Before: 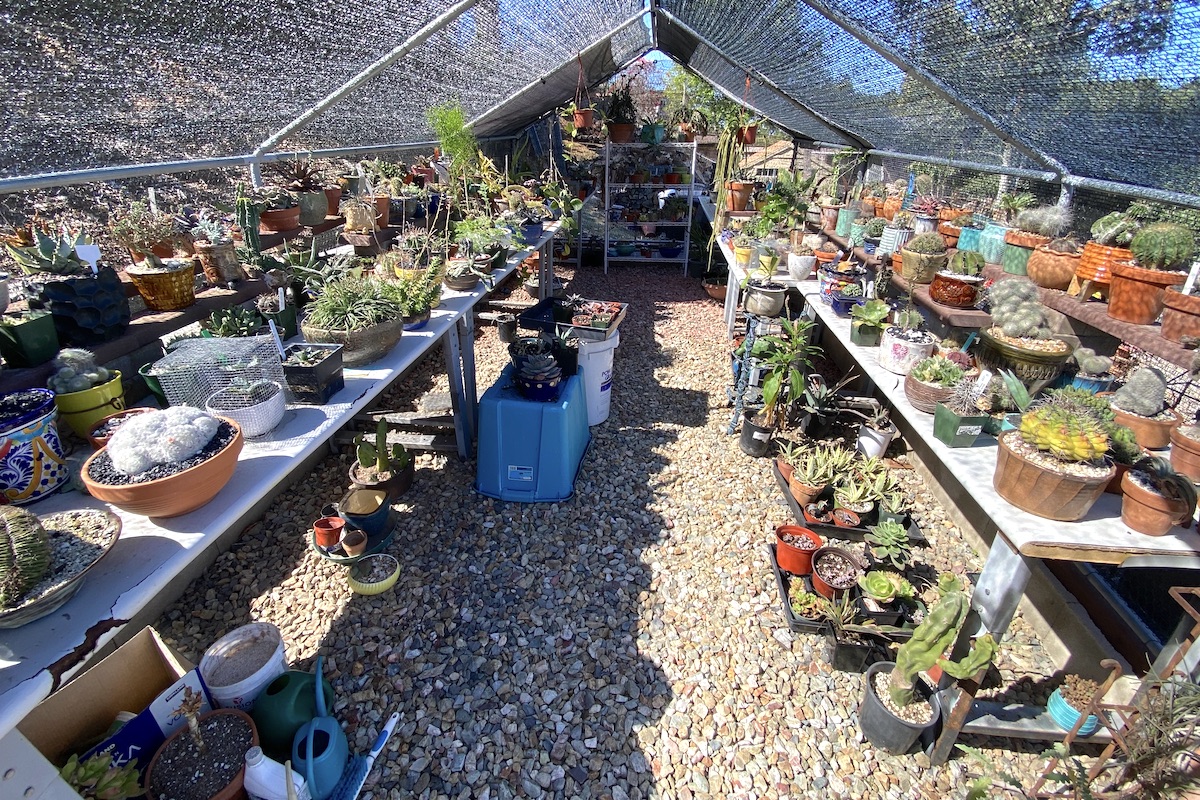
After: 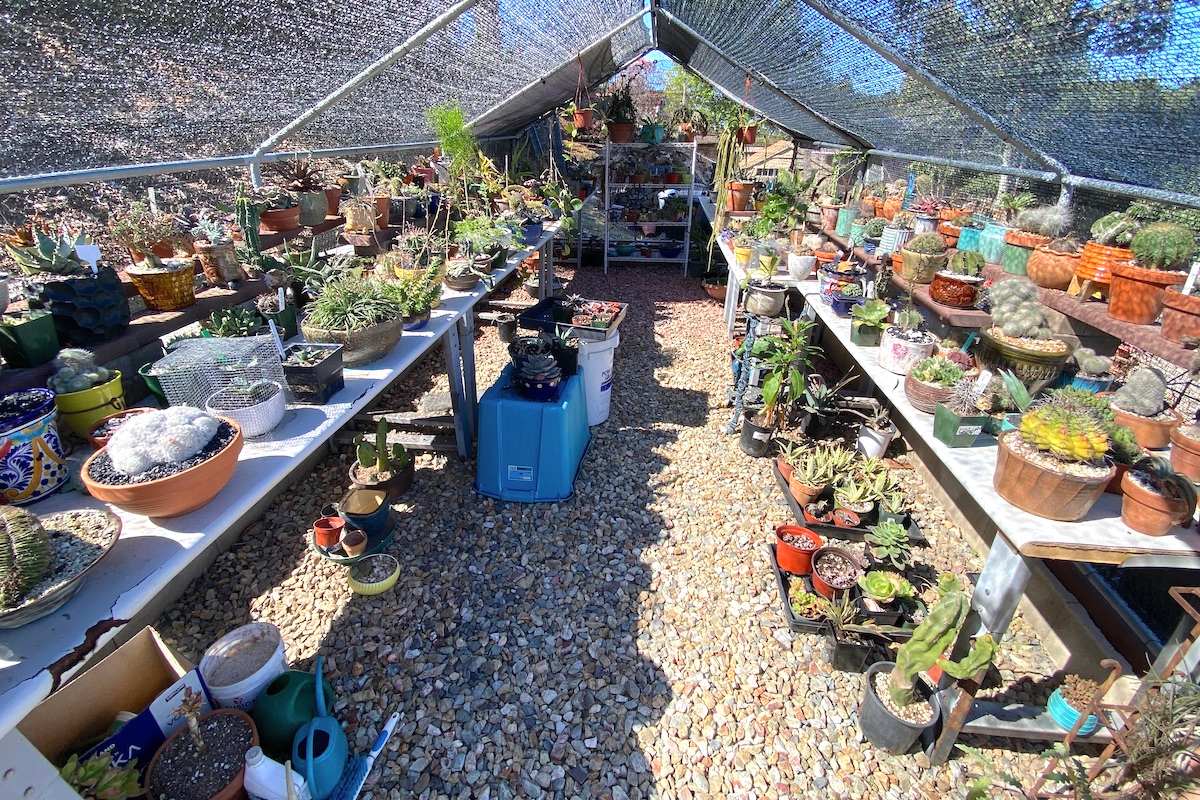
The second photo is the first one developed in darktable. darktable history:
contrast brightness saturation: contrast 0.046, brightness 0.056, saturation 0.014
